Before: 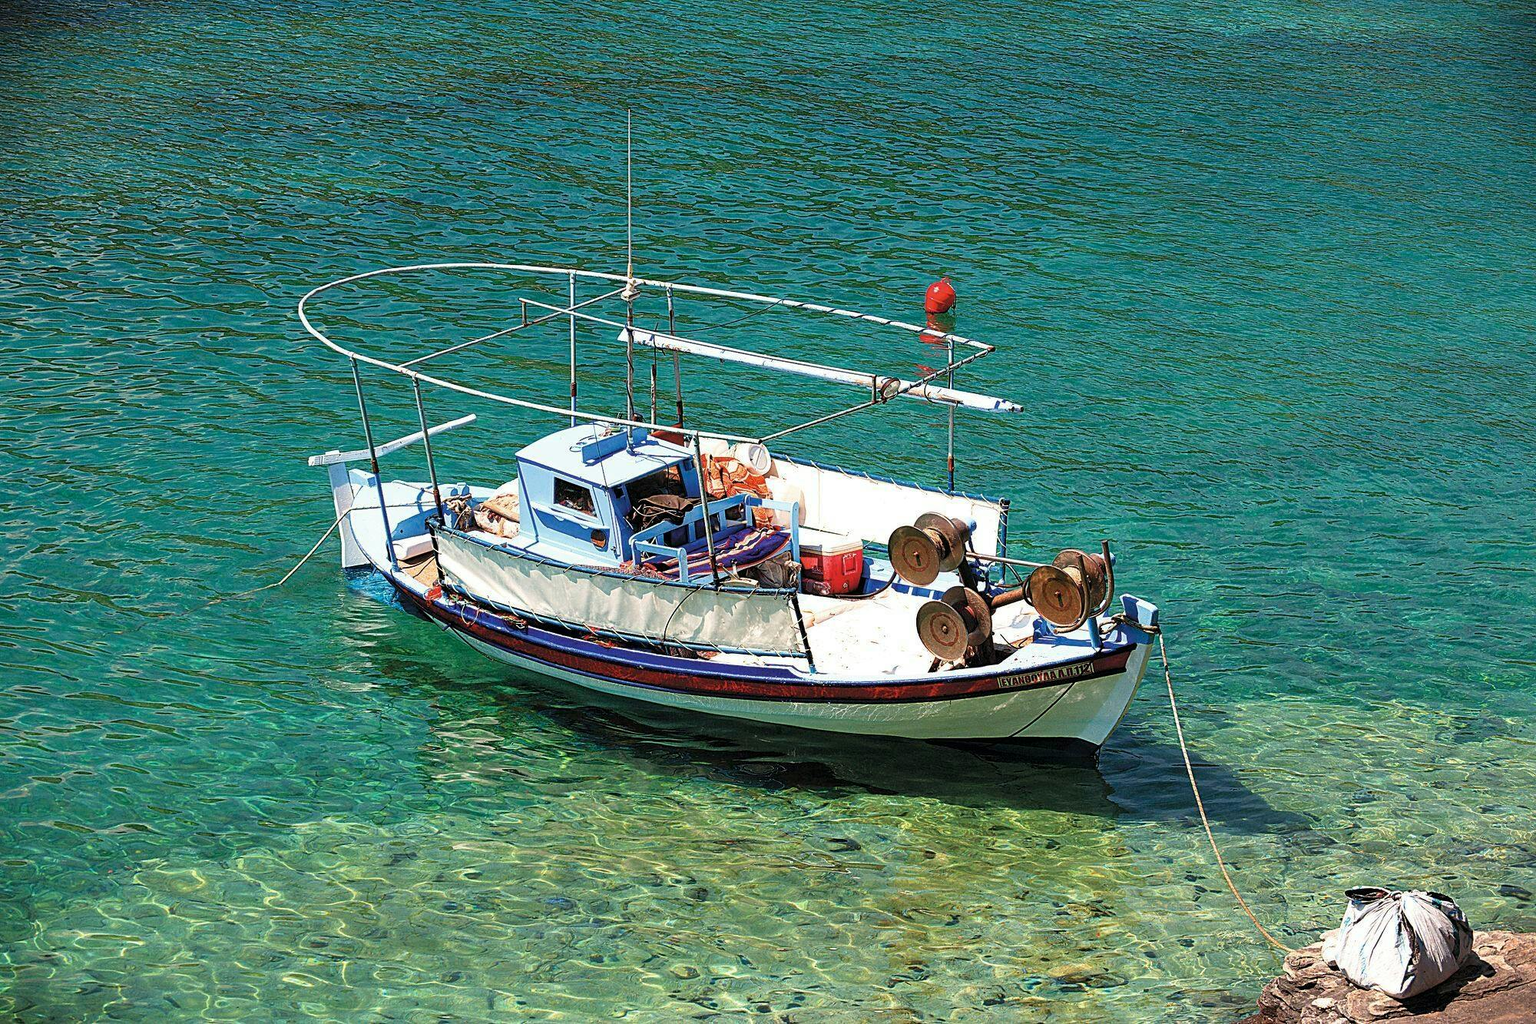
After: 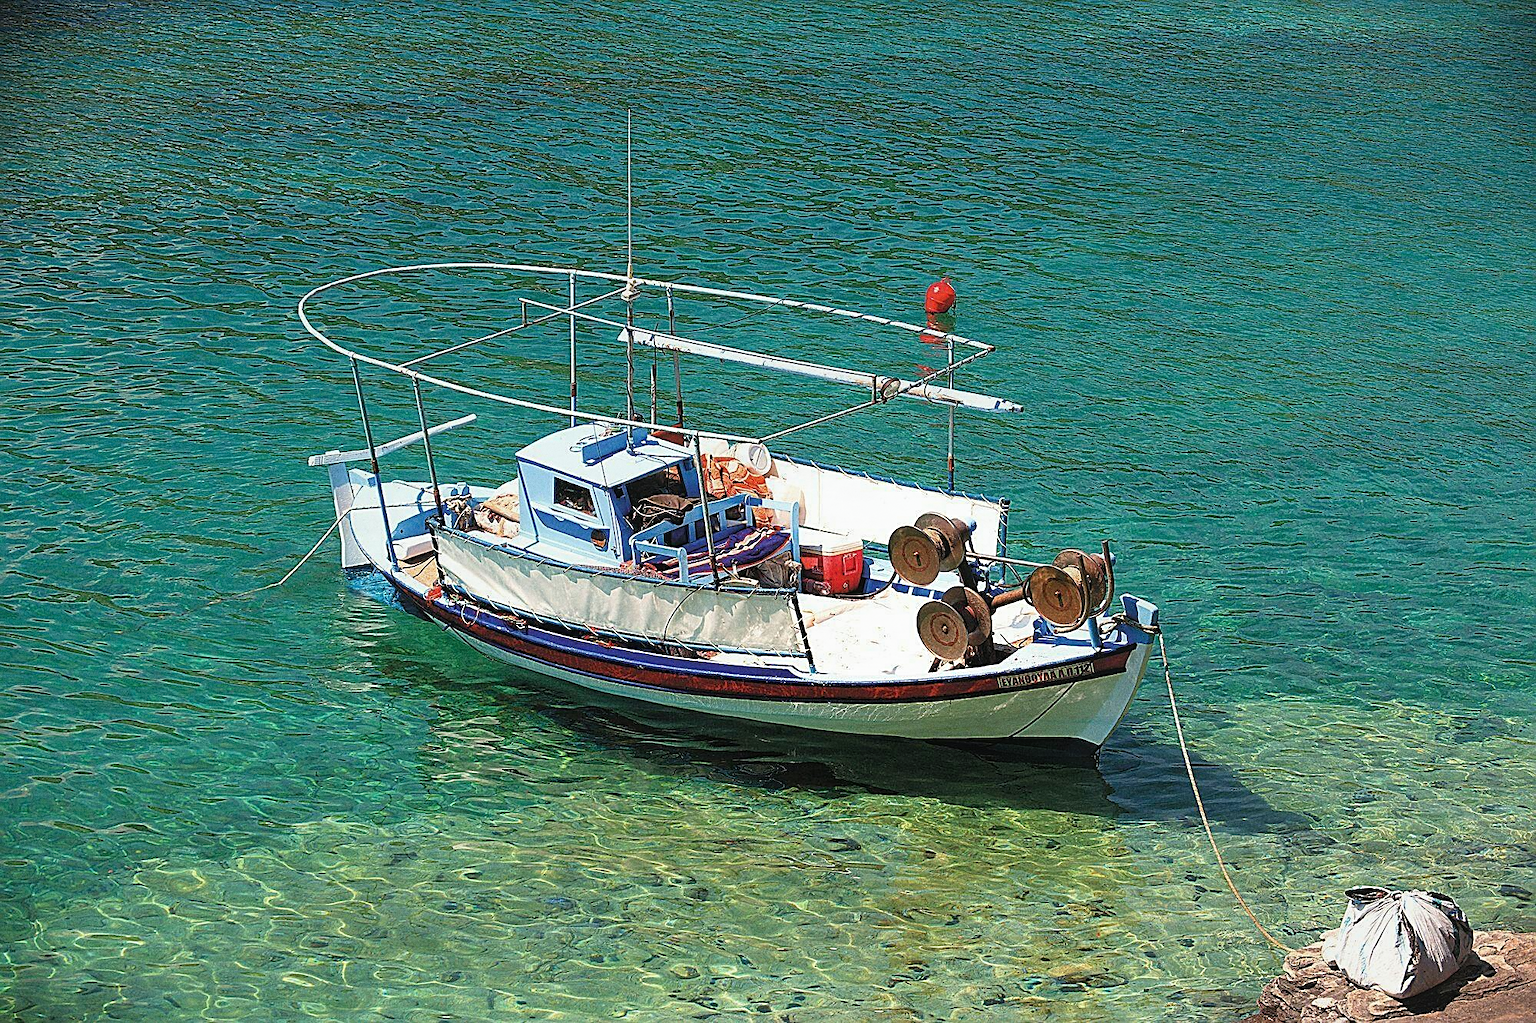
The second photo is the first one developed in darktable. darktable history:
contrast equalizer: octaves 7, y [[0.6 ×6], [0.55 ×6], [0 ×6], [0 ×6], [0 ×6]], mix -0.3
sharpen: on, module defaults
grain: coarseness 0.09 ISO
